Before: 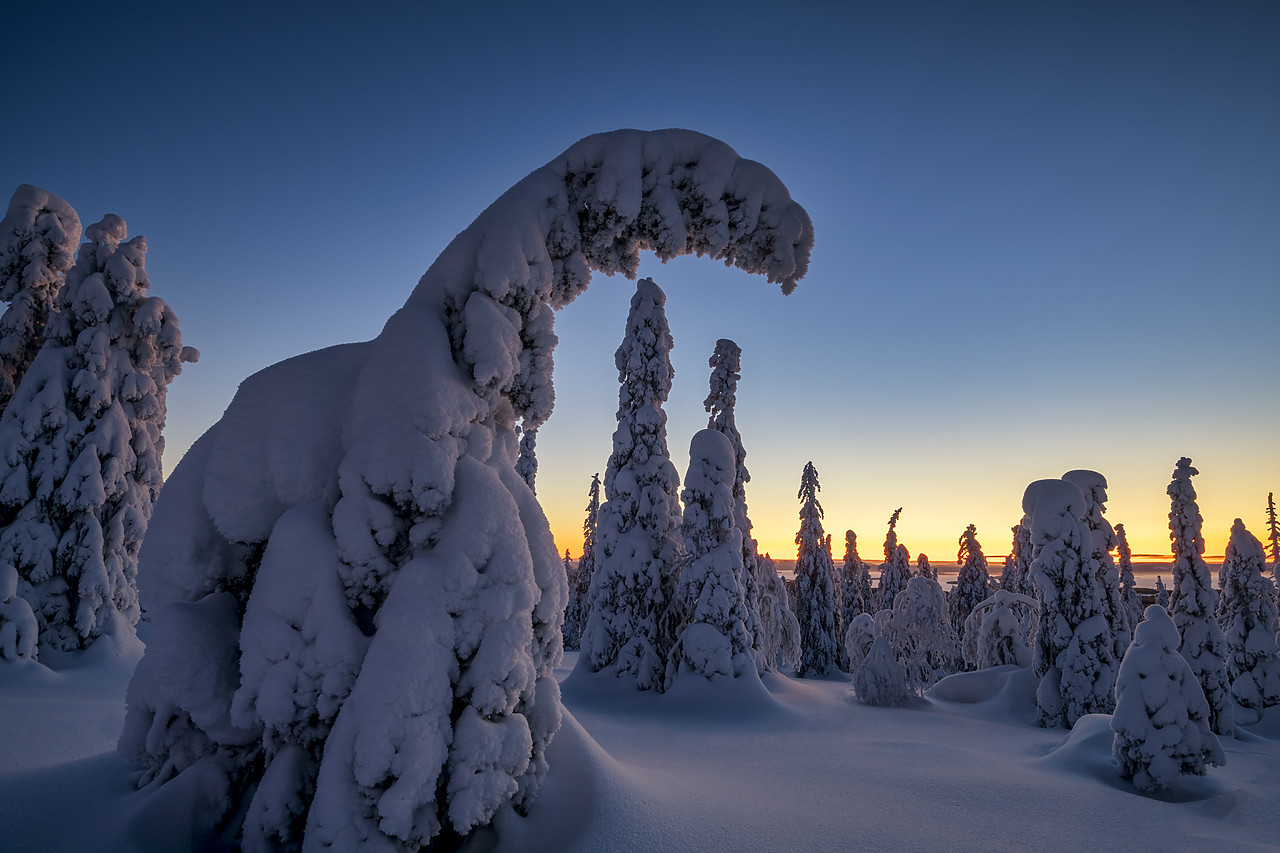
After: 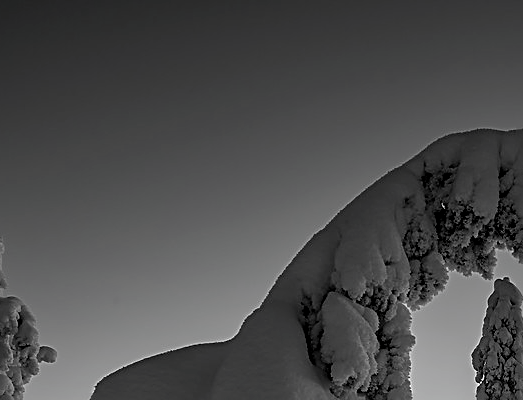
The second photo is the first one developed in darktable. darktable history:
sharpen: radius 2.593, amount 0.681
crop and rotate: left 11.237%, top 0.101%, right 47.891%, bottom 52.987%
contrast brightness saturation: saturation -0.99
